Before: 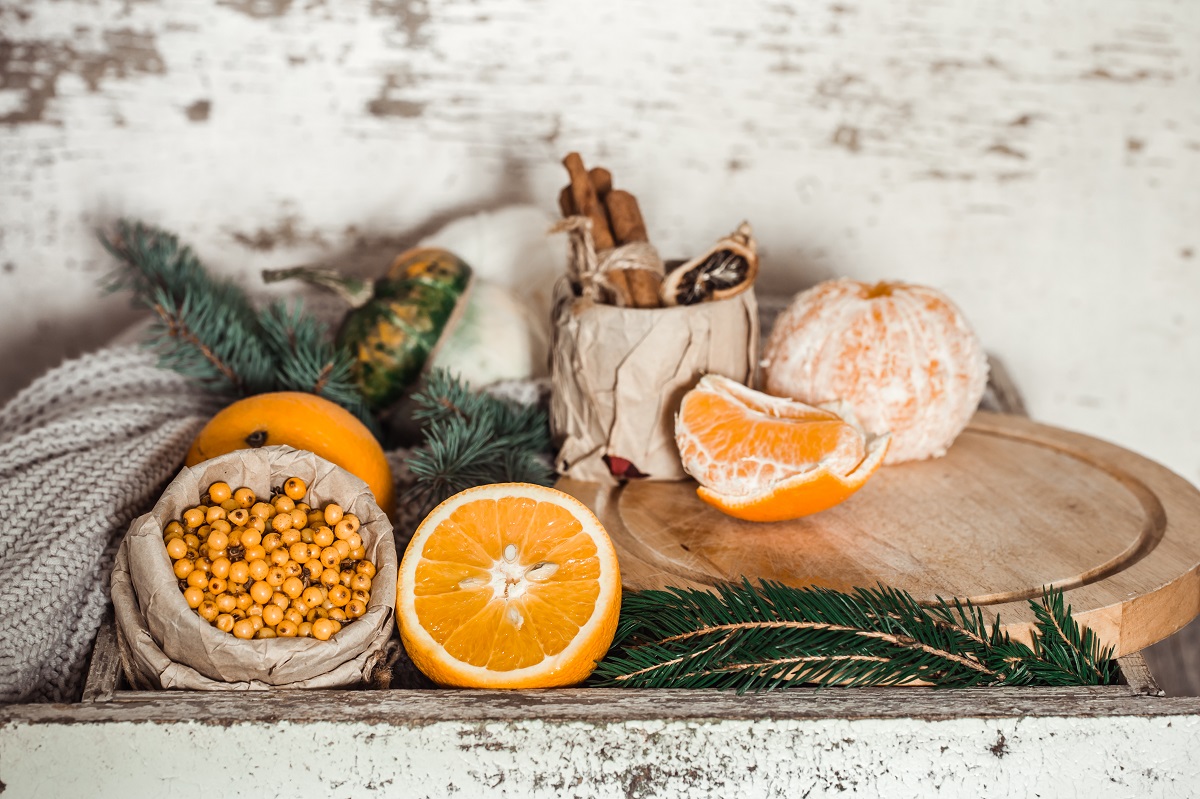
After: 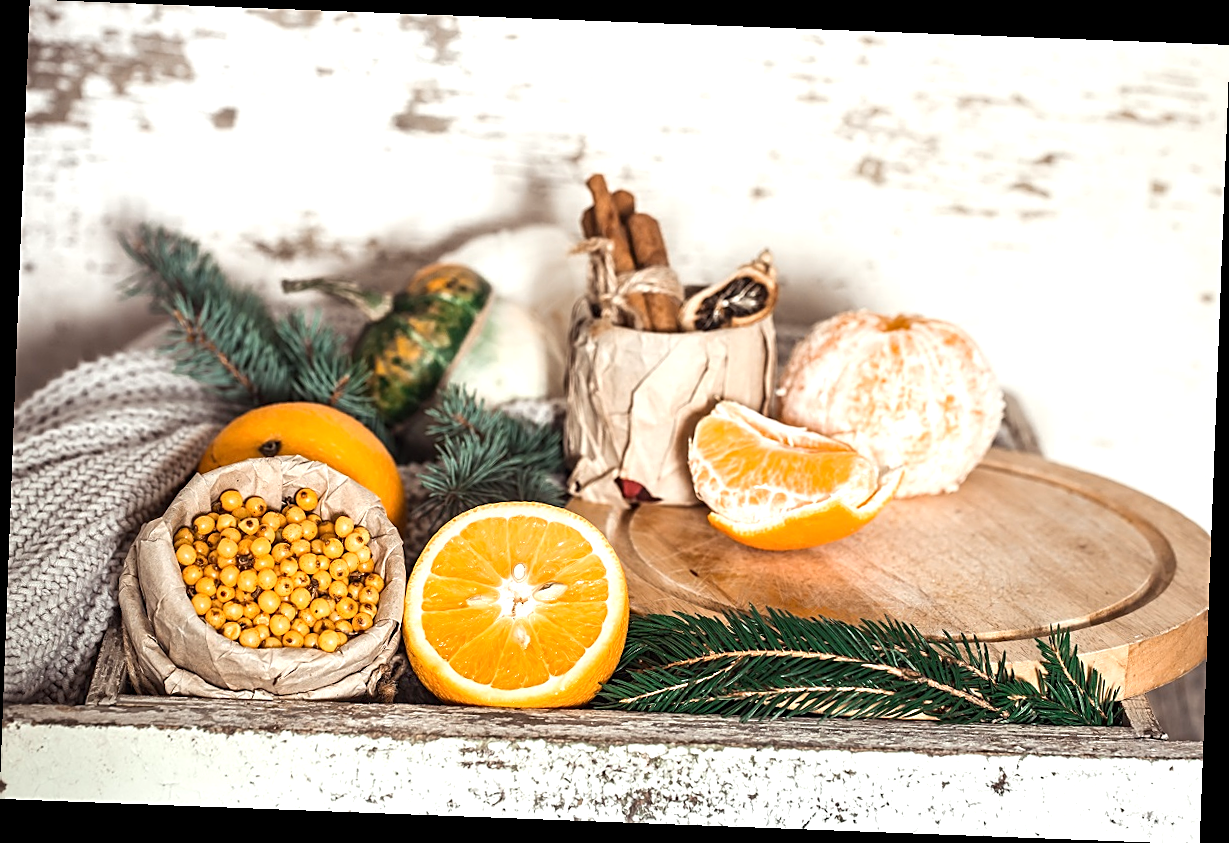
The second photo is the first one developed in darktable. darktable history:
exposure: exposure 0.574 EV, compensate highlight preservation false
rotate and perspective: rotation 2.17°, automatic cropping off
sharpen: on, module defaults
